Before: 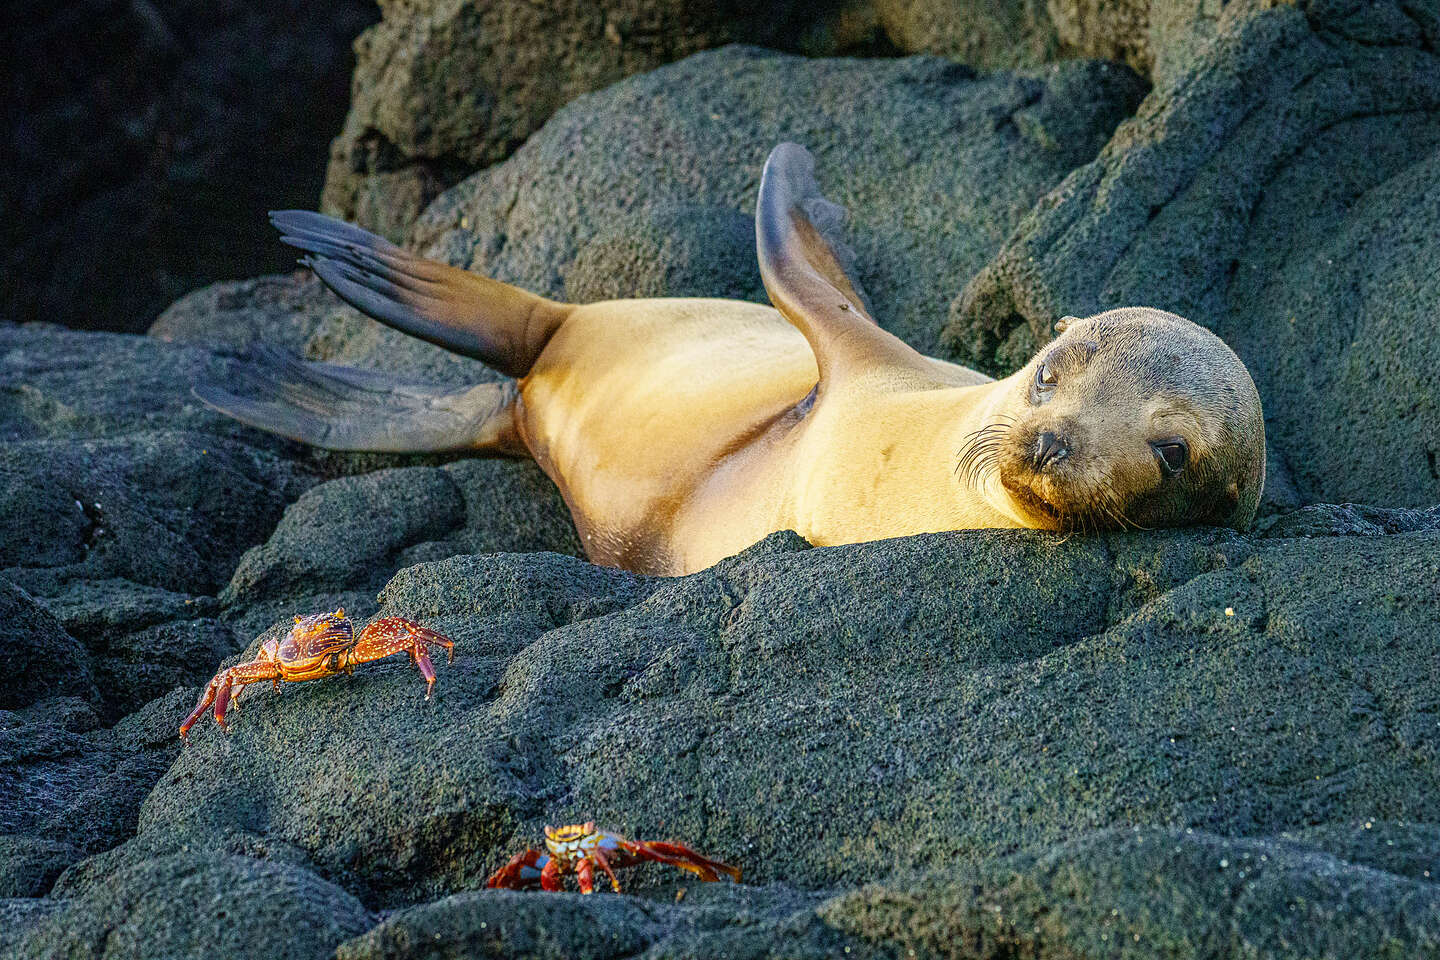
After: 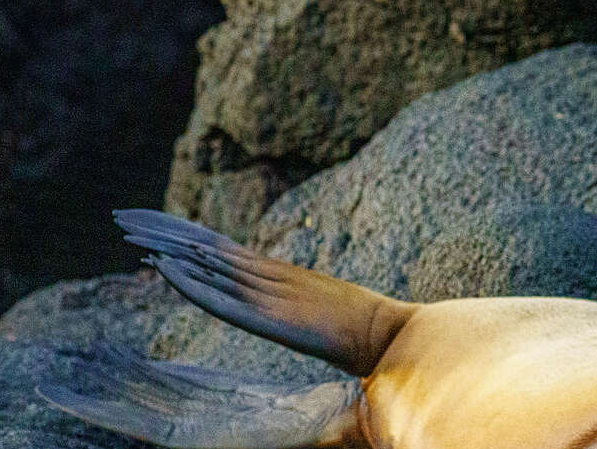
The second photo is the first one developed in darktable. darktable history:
crop and rotate: left 10.893%, top 0.106%, right 47.597%, bottom 53.029%
